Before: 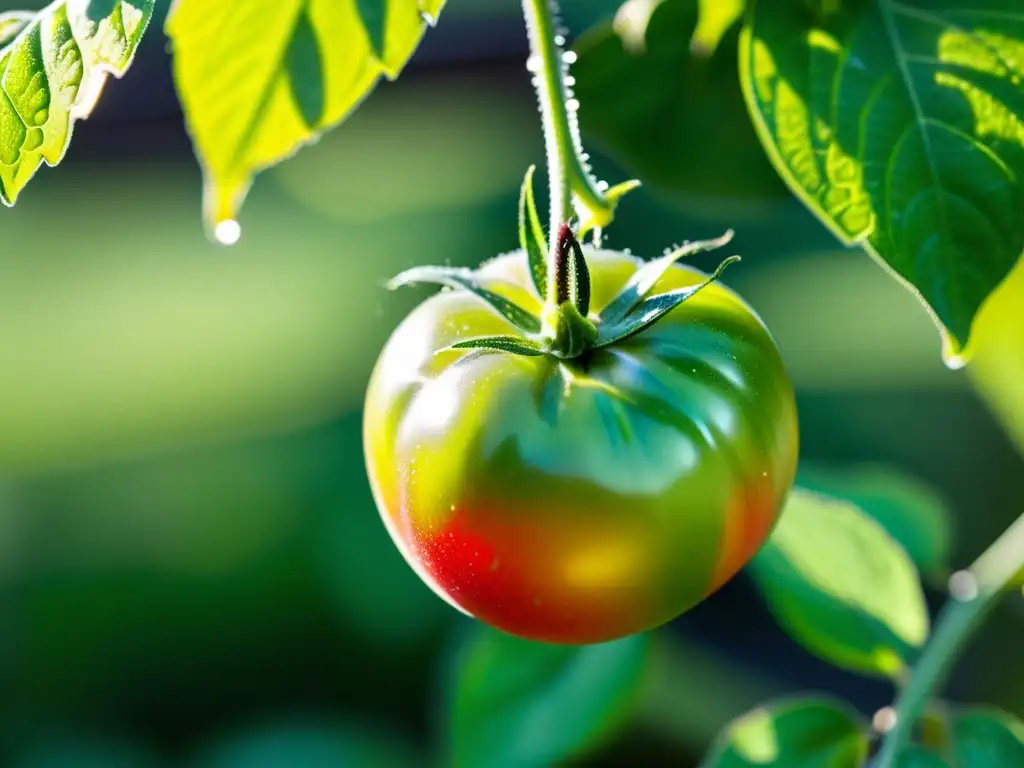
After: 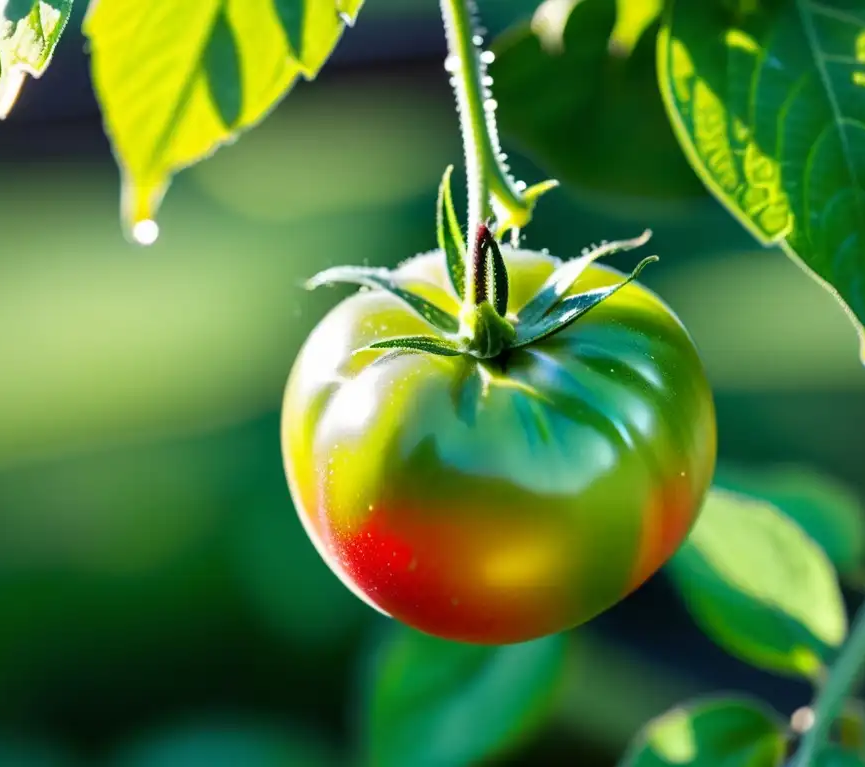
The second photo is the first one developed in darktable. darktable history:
crop: left 8.022%, right 7.472%
